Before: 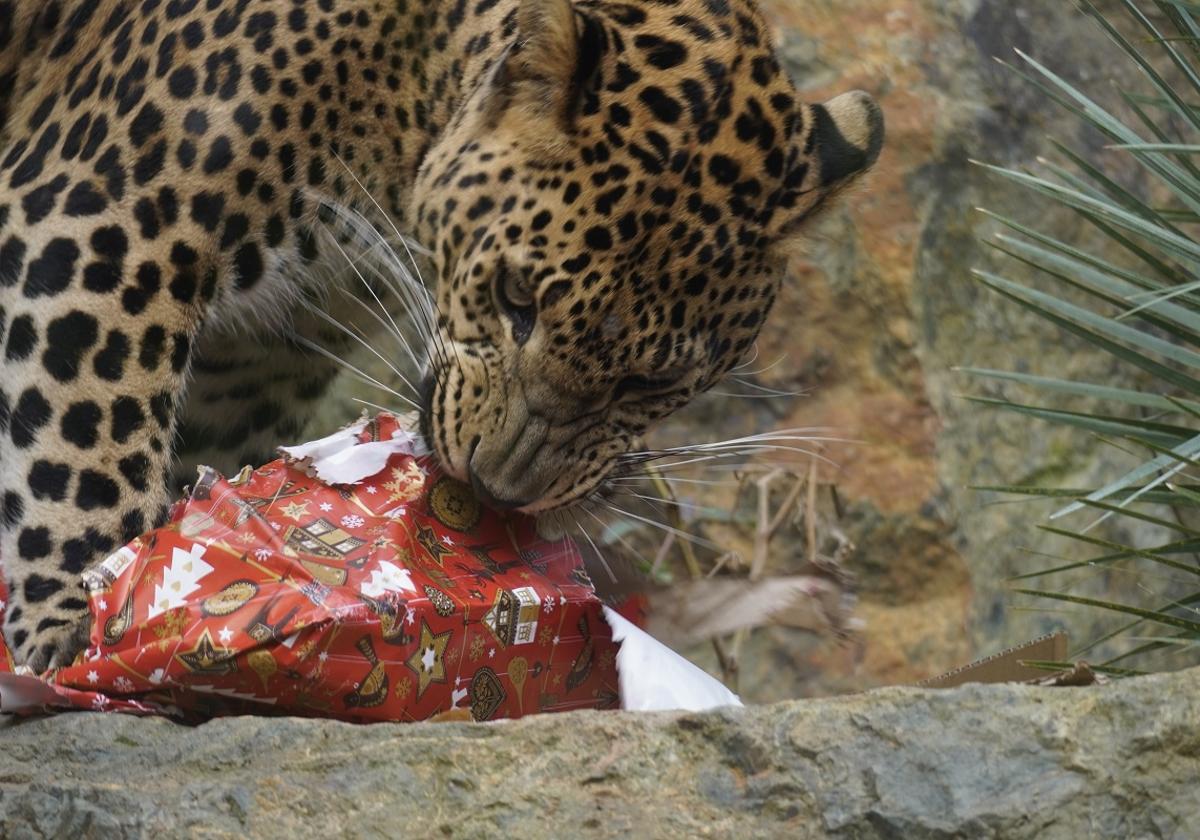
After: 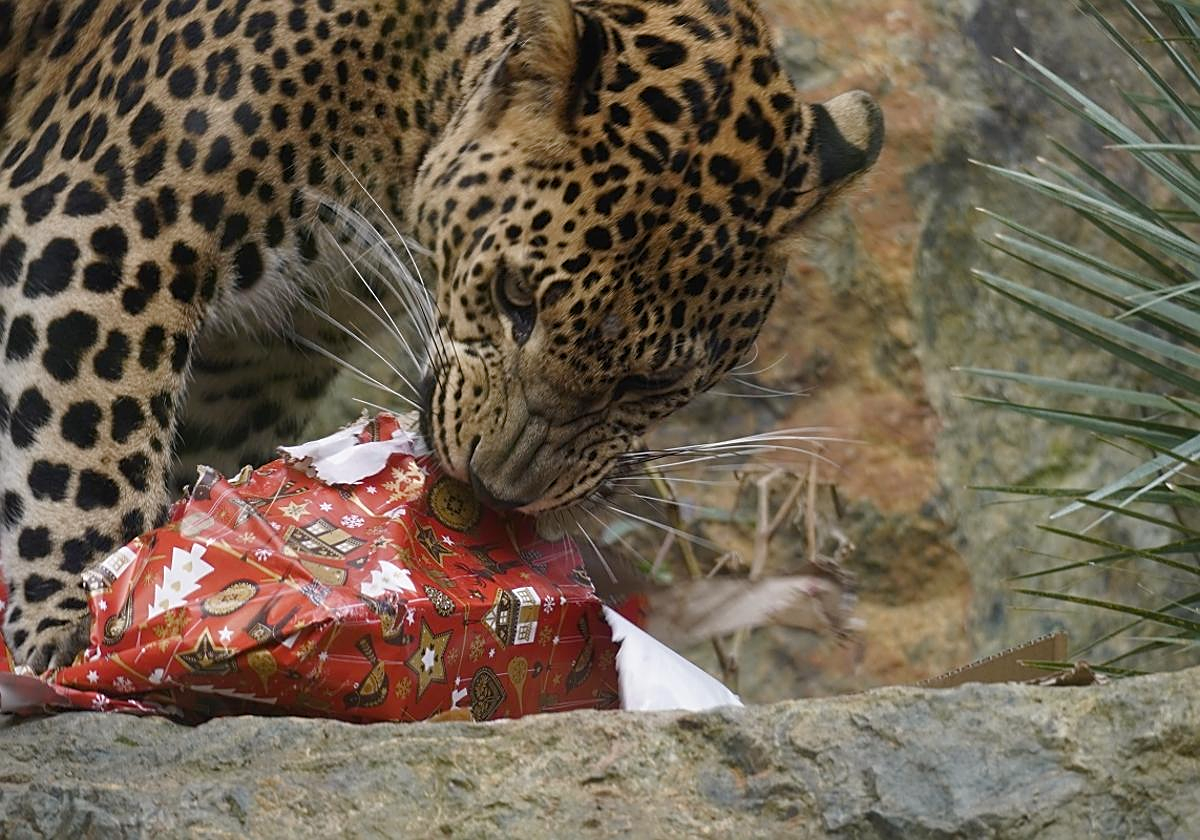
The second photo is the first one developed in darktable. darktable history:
sharpen: on, module defaults
color balance rgb: highlights gain › chroma 0.255%, highlights gain › hue 332.62°, perceptual saturation grading › global saturation 0.059%, perceptual saturation grading › highlights -19.713%, perceptual saturation grading › shadows 19.692%
